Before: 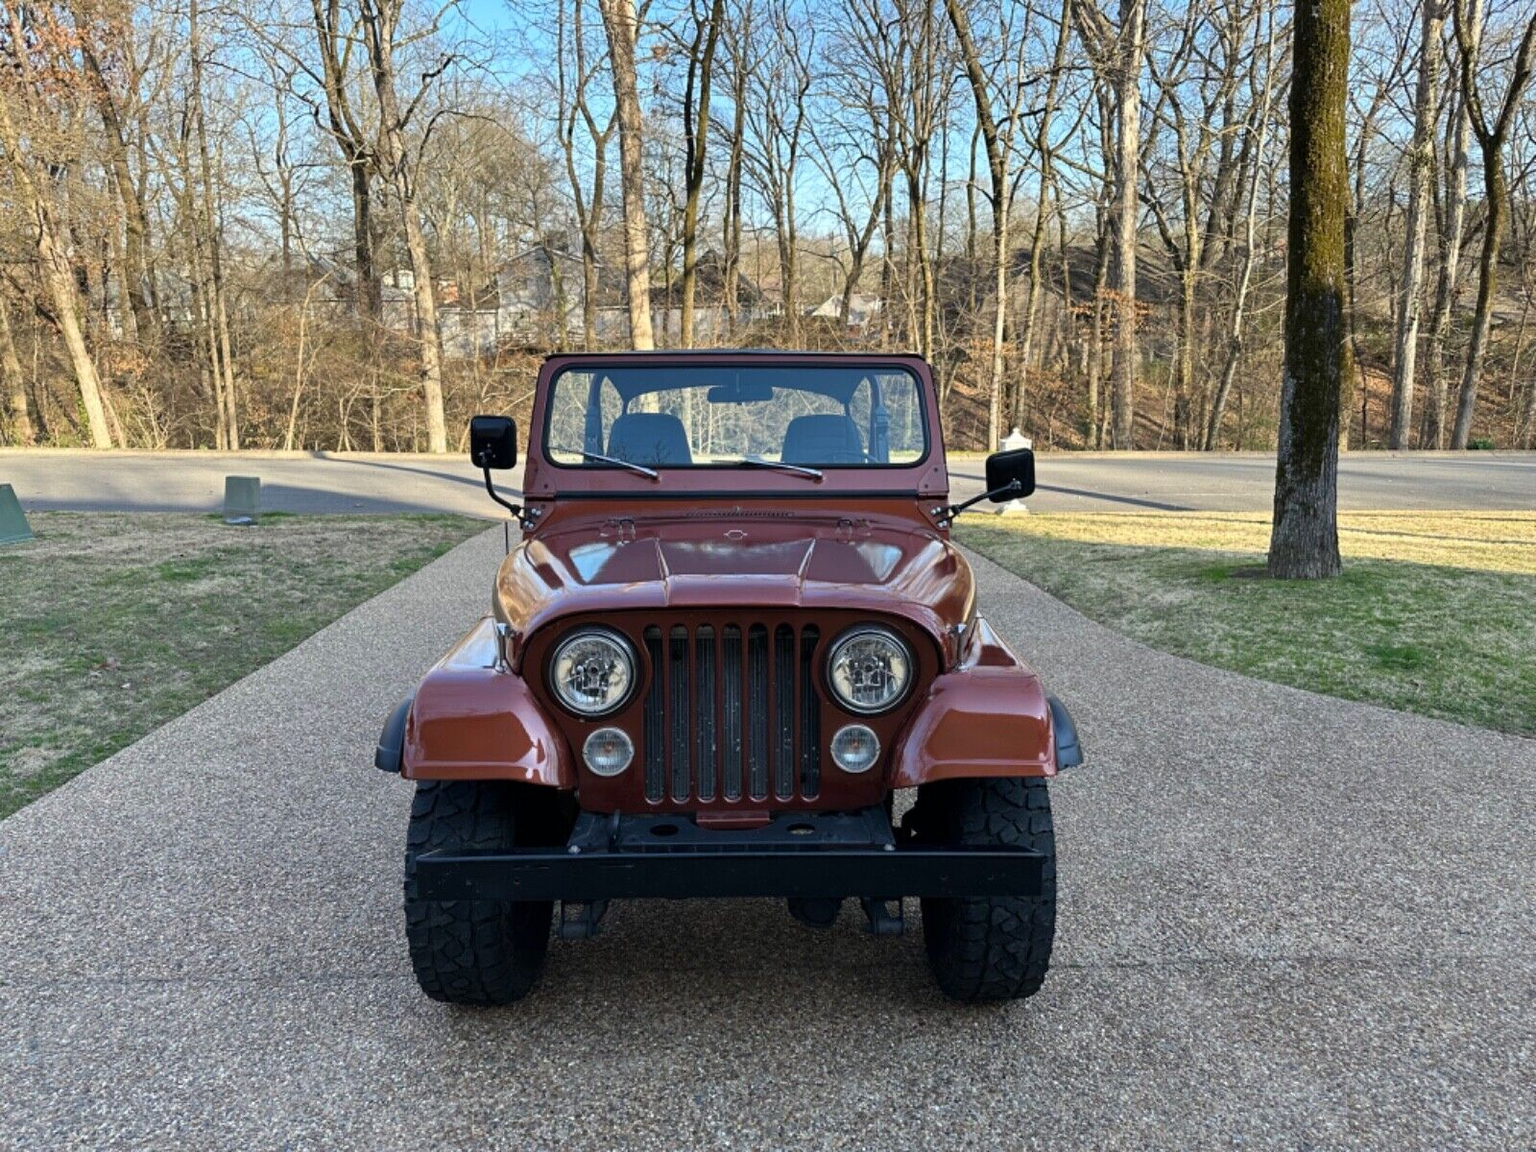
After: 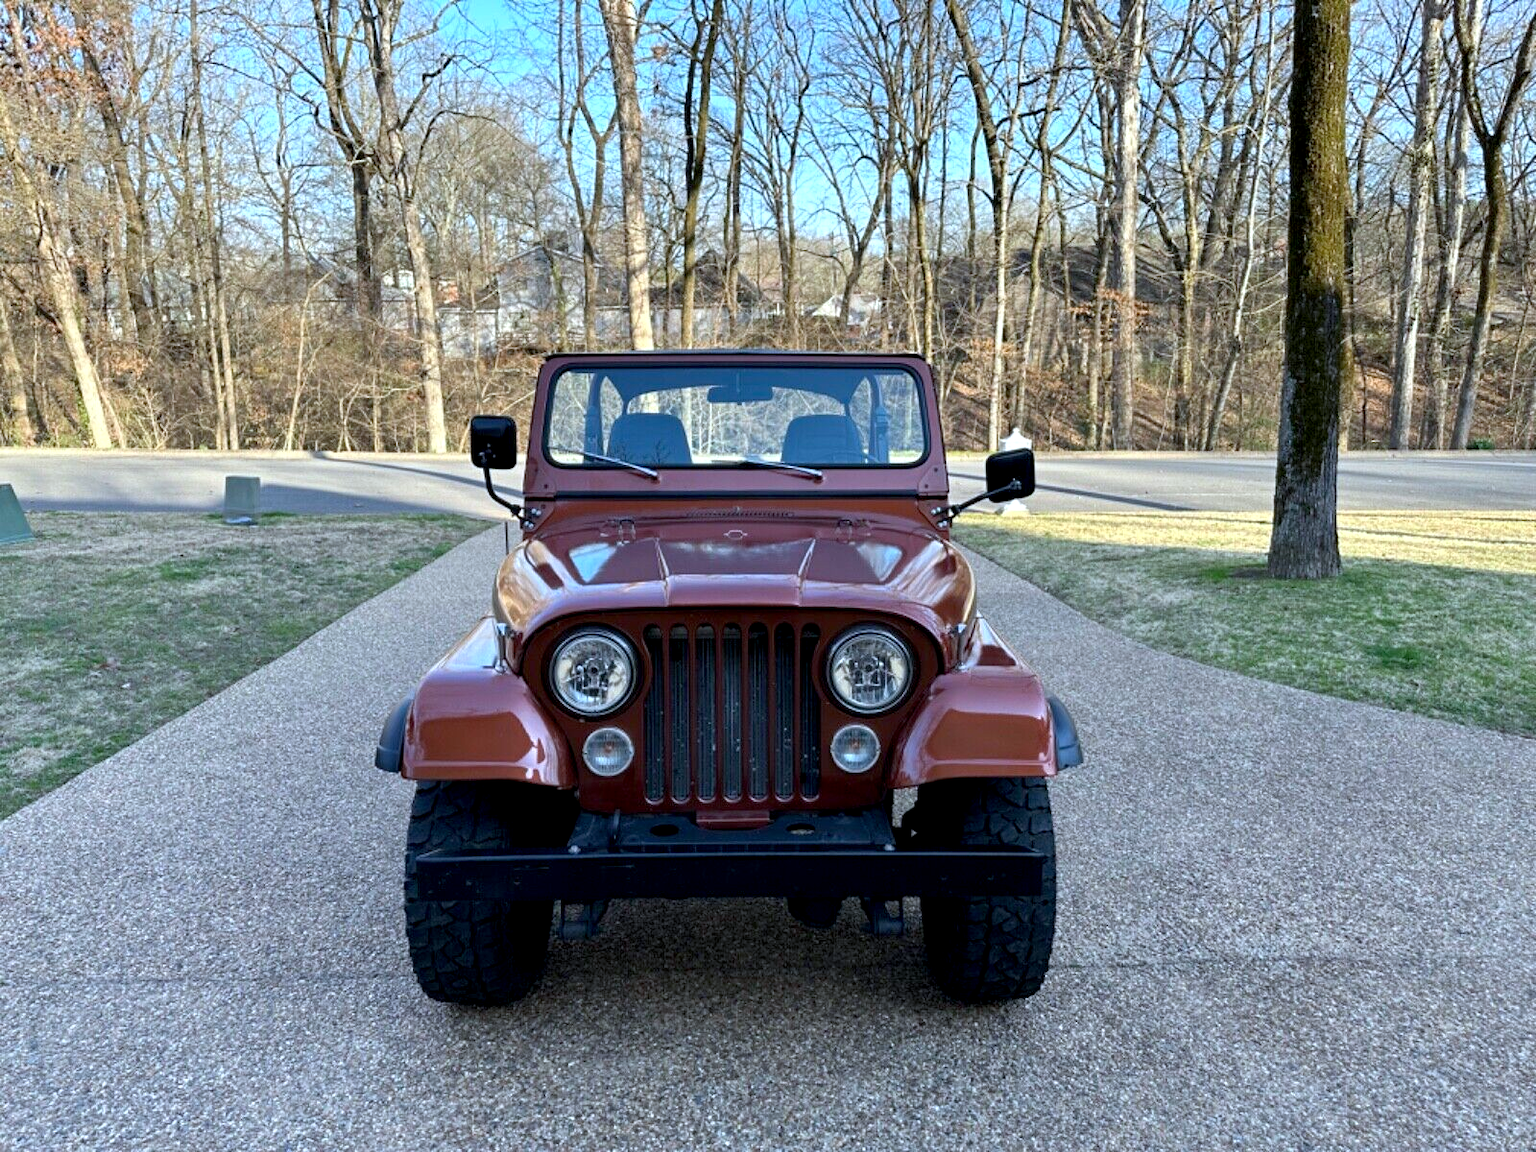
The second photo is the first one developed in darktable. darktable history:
color calibration: x 0.37, y 0.382, temperature 4318.34 K, saturation algorithm version 1 (2020)
exposure: black level correction 0.005, exposure 0.278 EV, compensate highlight preservation false
